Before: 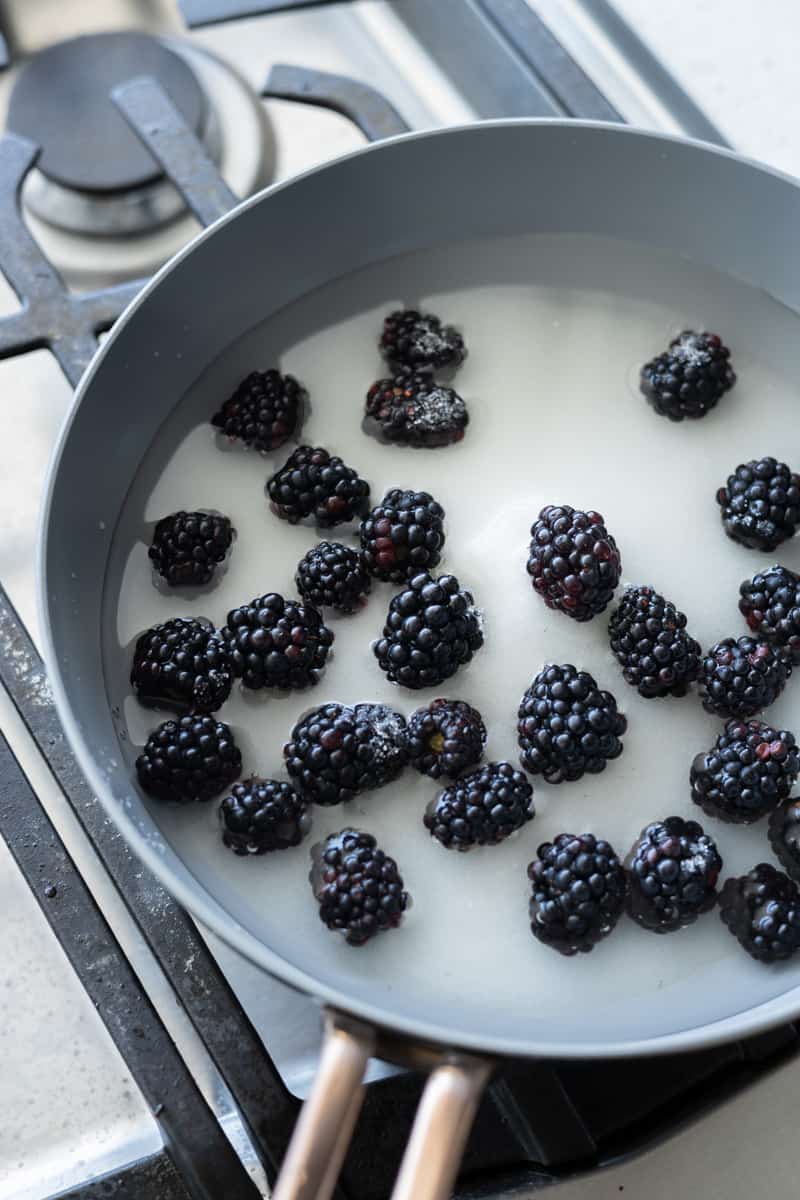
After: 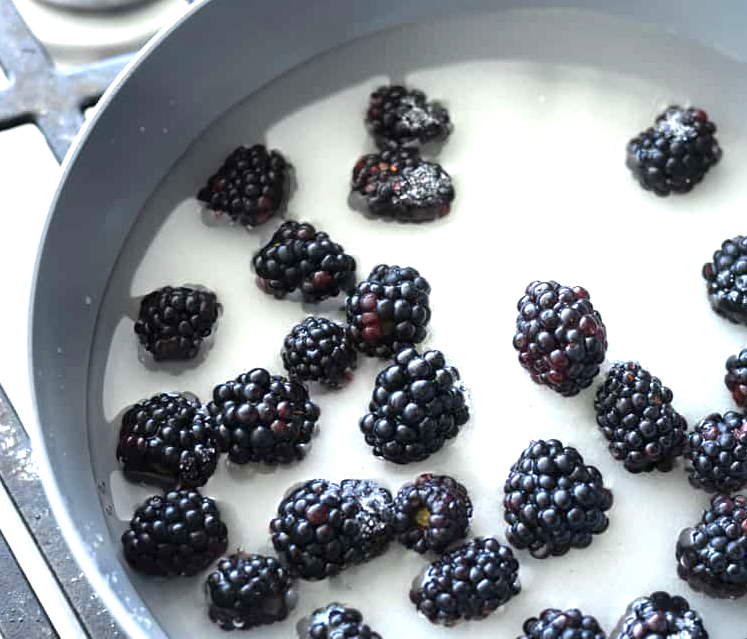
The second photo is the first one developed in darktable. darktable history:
crop: left 1.786%, top 18.819%, right 4.765%, bottom 27.927%
local contrast: mode bilateral grid, contrast 11, coarseness 25, detail 115%, midtone range 0.2
exposure: black level correction 0, exposure 1.001 EV, compensate highlight preservation false
